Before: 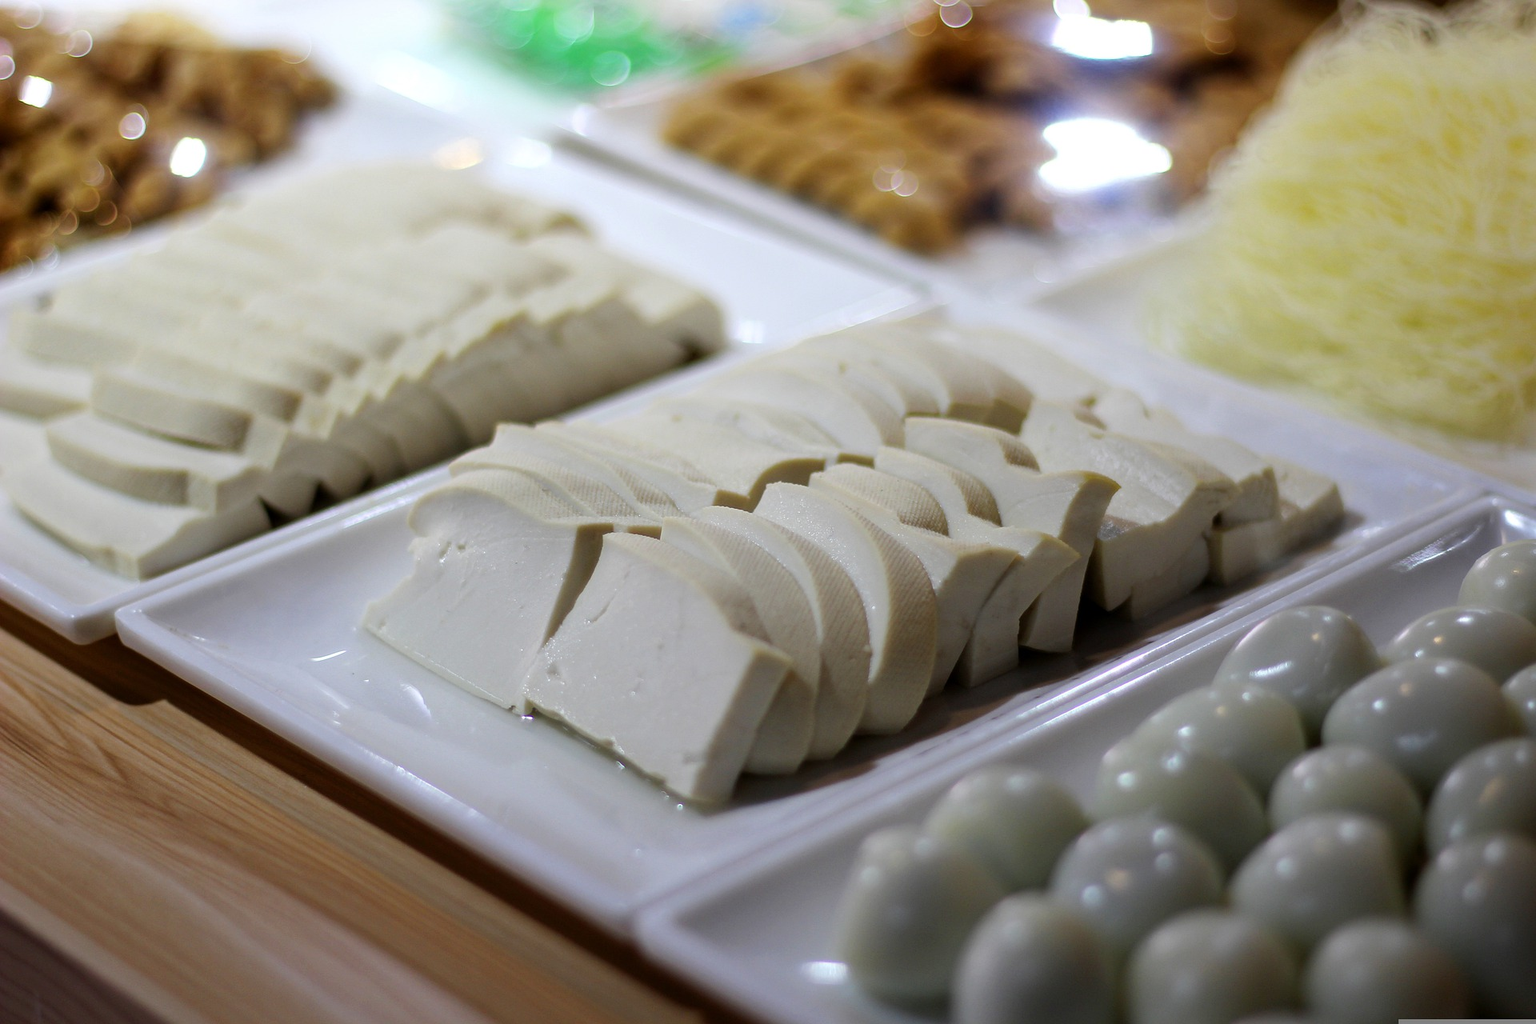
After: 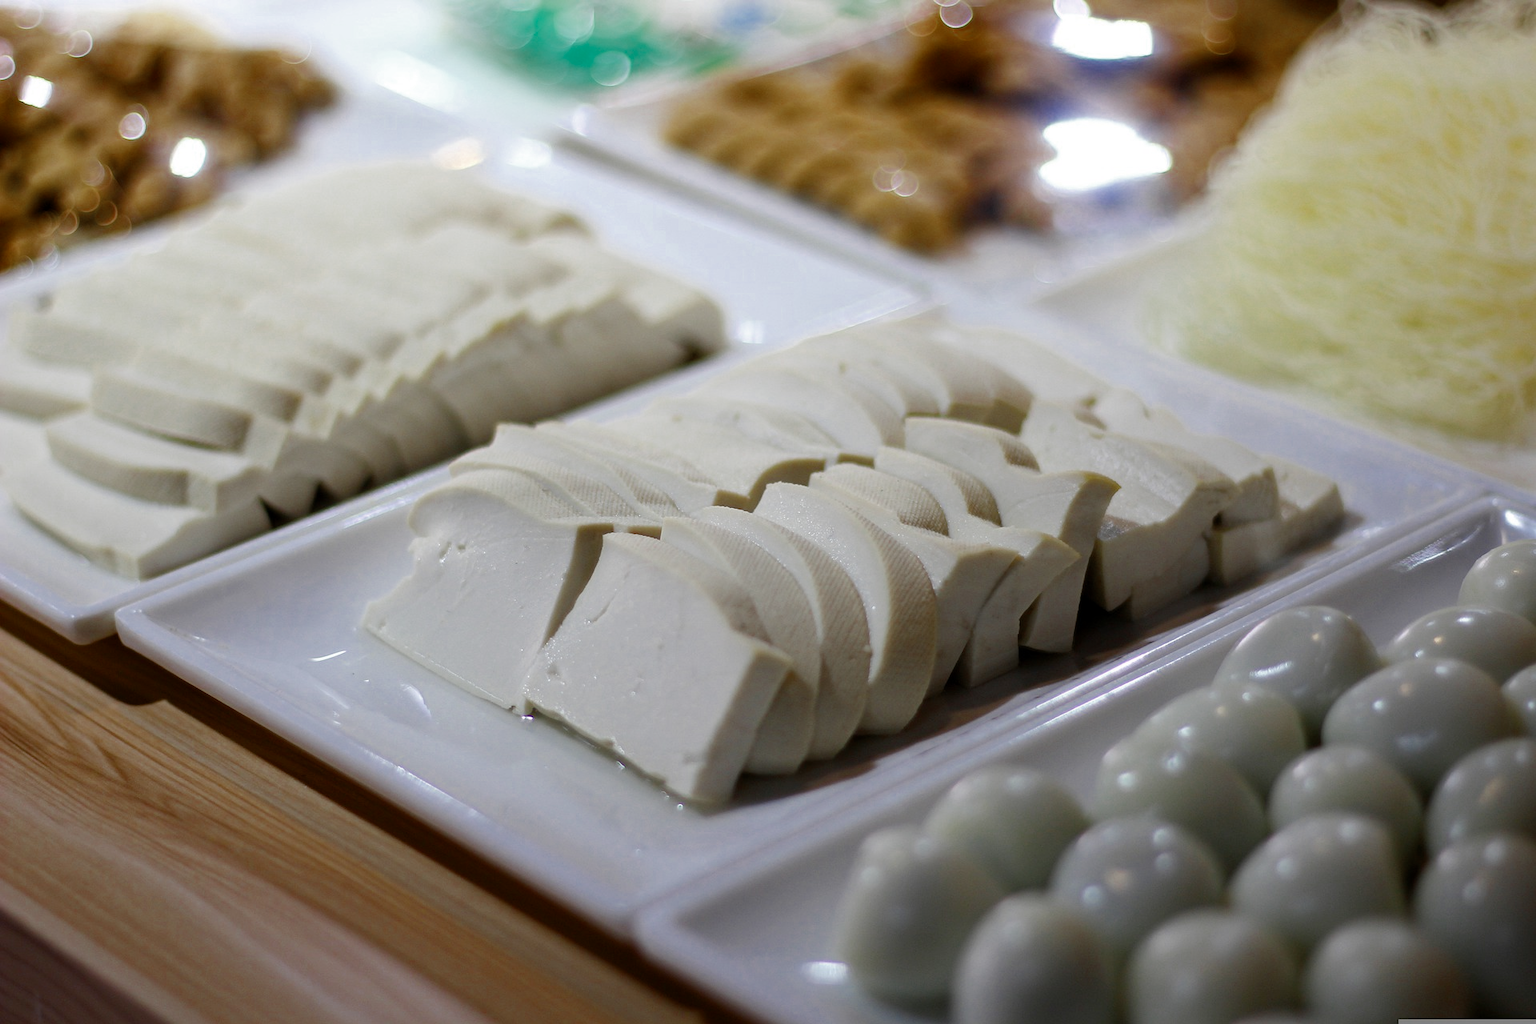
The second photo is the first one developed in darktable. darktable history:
color zones: curves: ch0 [(0, 0.5) (0.125, 0.4) (0.25, 0.5) (0.375, 0.4) (0.5, 0.4) (0.625, 0.35) (0.75, 0.35) (0.875, 0.5)]; ch1 [(0, 0.35) (0.125, 0.45) (0.25, 0.35) (0.375, 0.35) (0.5, 0.35) (0.625, 0.35) (0.75, 0.45) (0.875, 0.35)]; ch2 [(0, 0.6) (0.125, 0.5) (0.25, 0.5) (0.375, 0.6) (0.5, 0.6) (0.625, 0.5) (0.75, 0.5) (0.875, 0.5)]
color balance rgb: perceptual saturation grading › global saturation 20%, perceptual saturation grading › highlights -25%, perceptual saturation grading › shadows 25%
